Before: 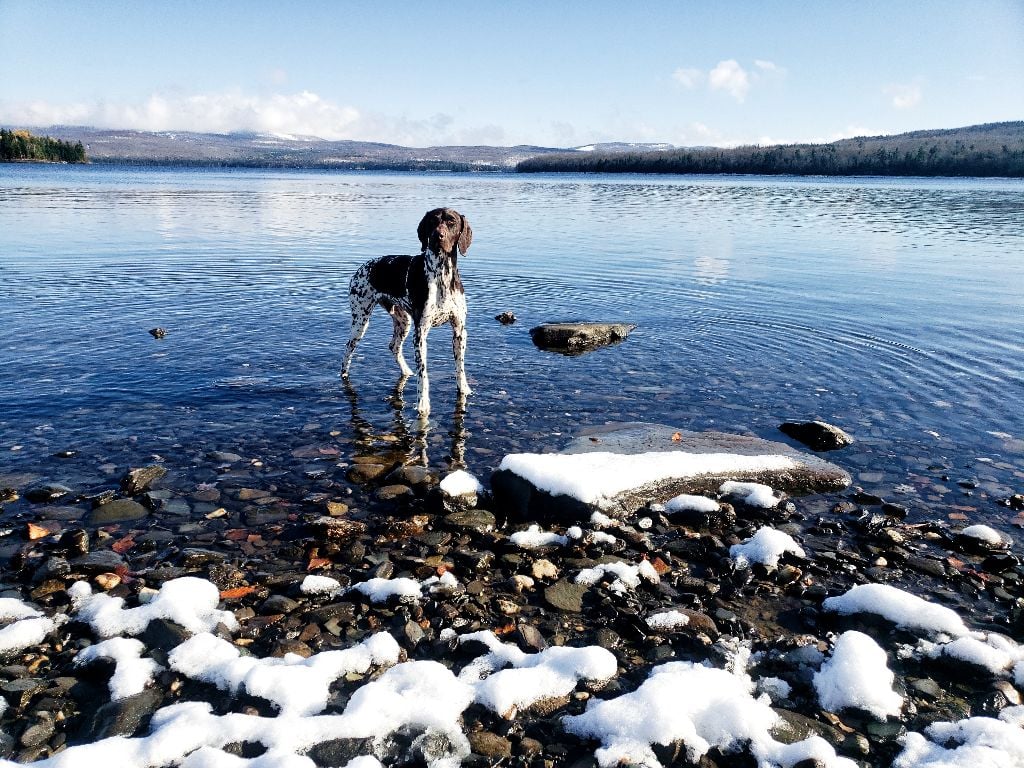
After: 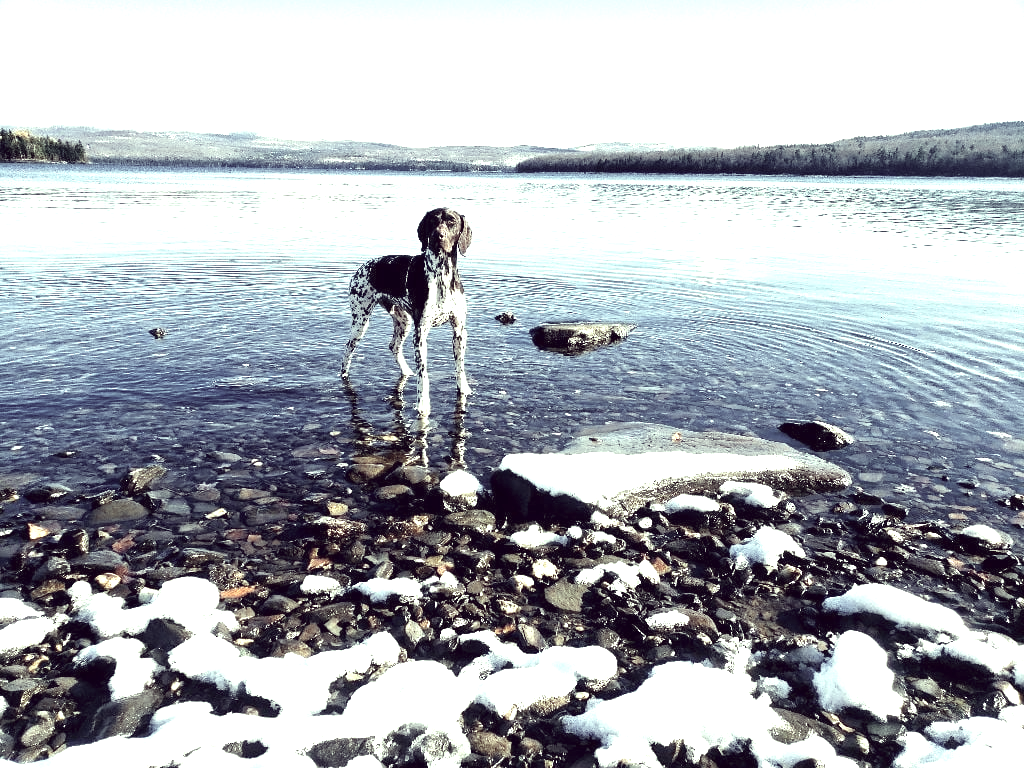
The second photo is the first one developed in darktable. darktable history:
color correction: highlights a* -20.17, highlights b* 20.27, shadows a* 20.03, shadows b* -20.46, saturation 0.43
exposure: black level correction 0, exposure 1.2 EV, compensate exposure bias true, compensate highlight preservation false
